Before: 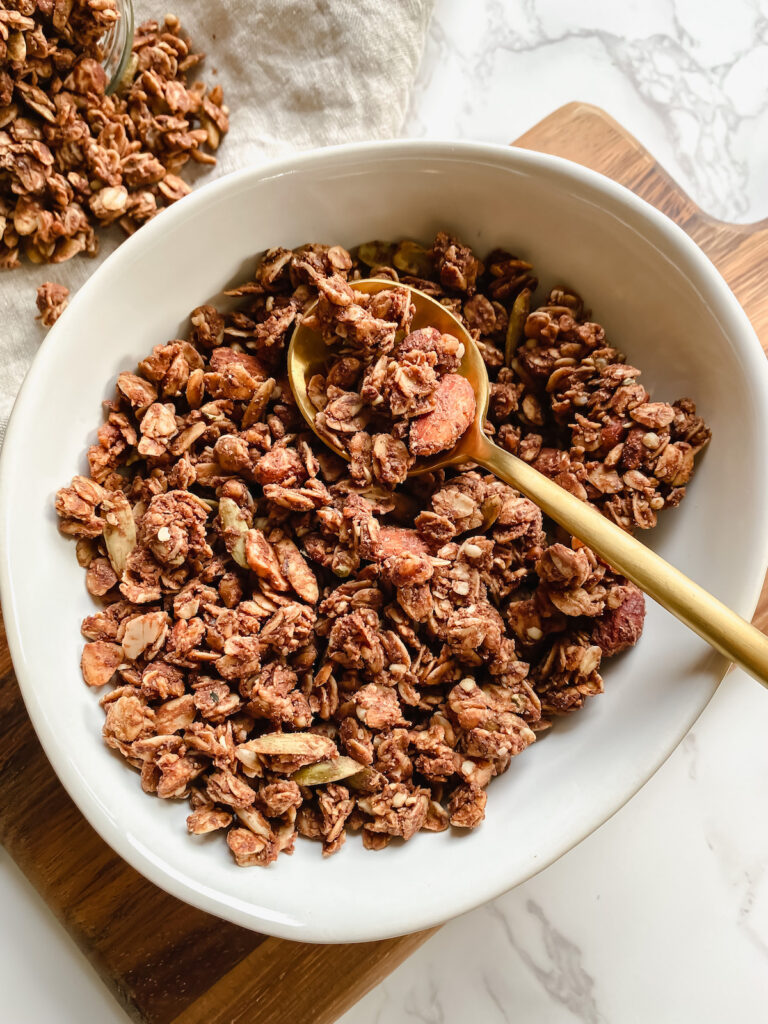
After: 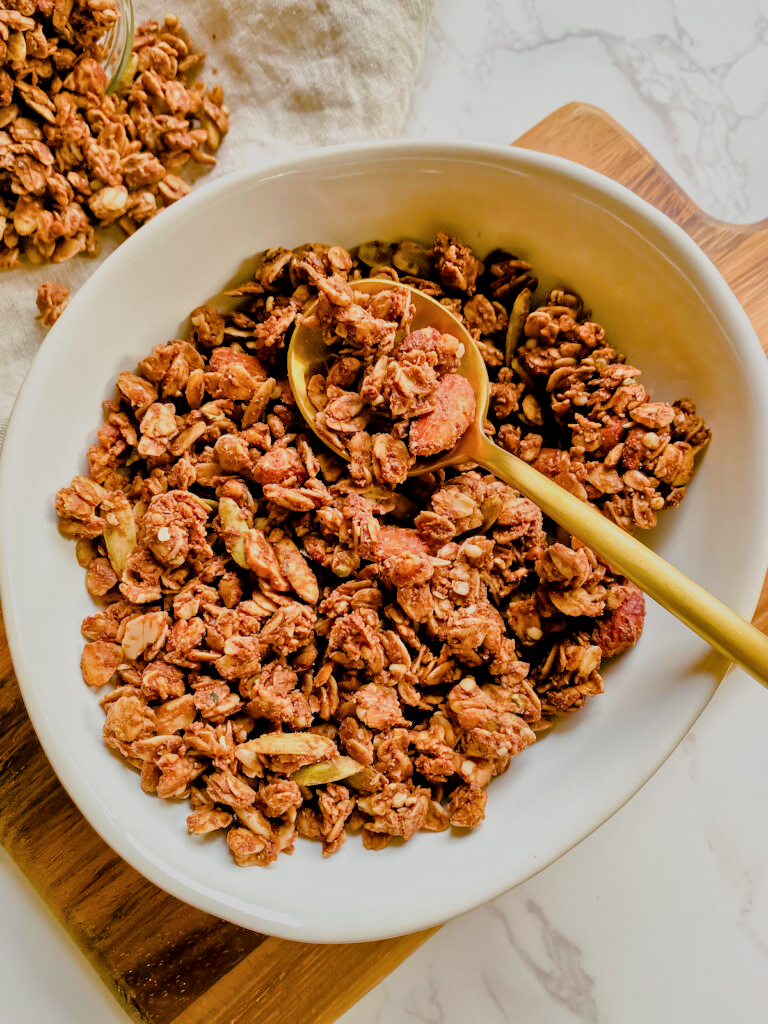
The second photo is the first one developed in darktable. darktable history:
local contrast: mode bilateral grid, contrast 20, coarseness 50, detail 120%, midtone range 0.2
contrast brightness saturation: saturation -0.05
filmic rgb: black relative exposure -7.32 EV, white relative exposure 5.09 EV, hardness 3.2
tone equalizer: -7 EV 0.15 EV, -6 EV 0.6 EV, -5 EV 1.15 EV, -4 EV 1.33 EV, -3 EV 1.15 EV, -2 EV 0.6 EV, -1 EV 0.15 EV, mask exposure compensation -0.5 EV
velvia: strength 15% | blend: blend mode lighten, opacity 100%; mask: uniform (no mask)
color balance rgb: perceptual saturation grading › global saturation 40%, global vibrance 15%
haze removal: compatibility mode true, adaptive false
